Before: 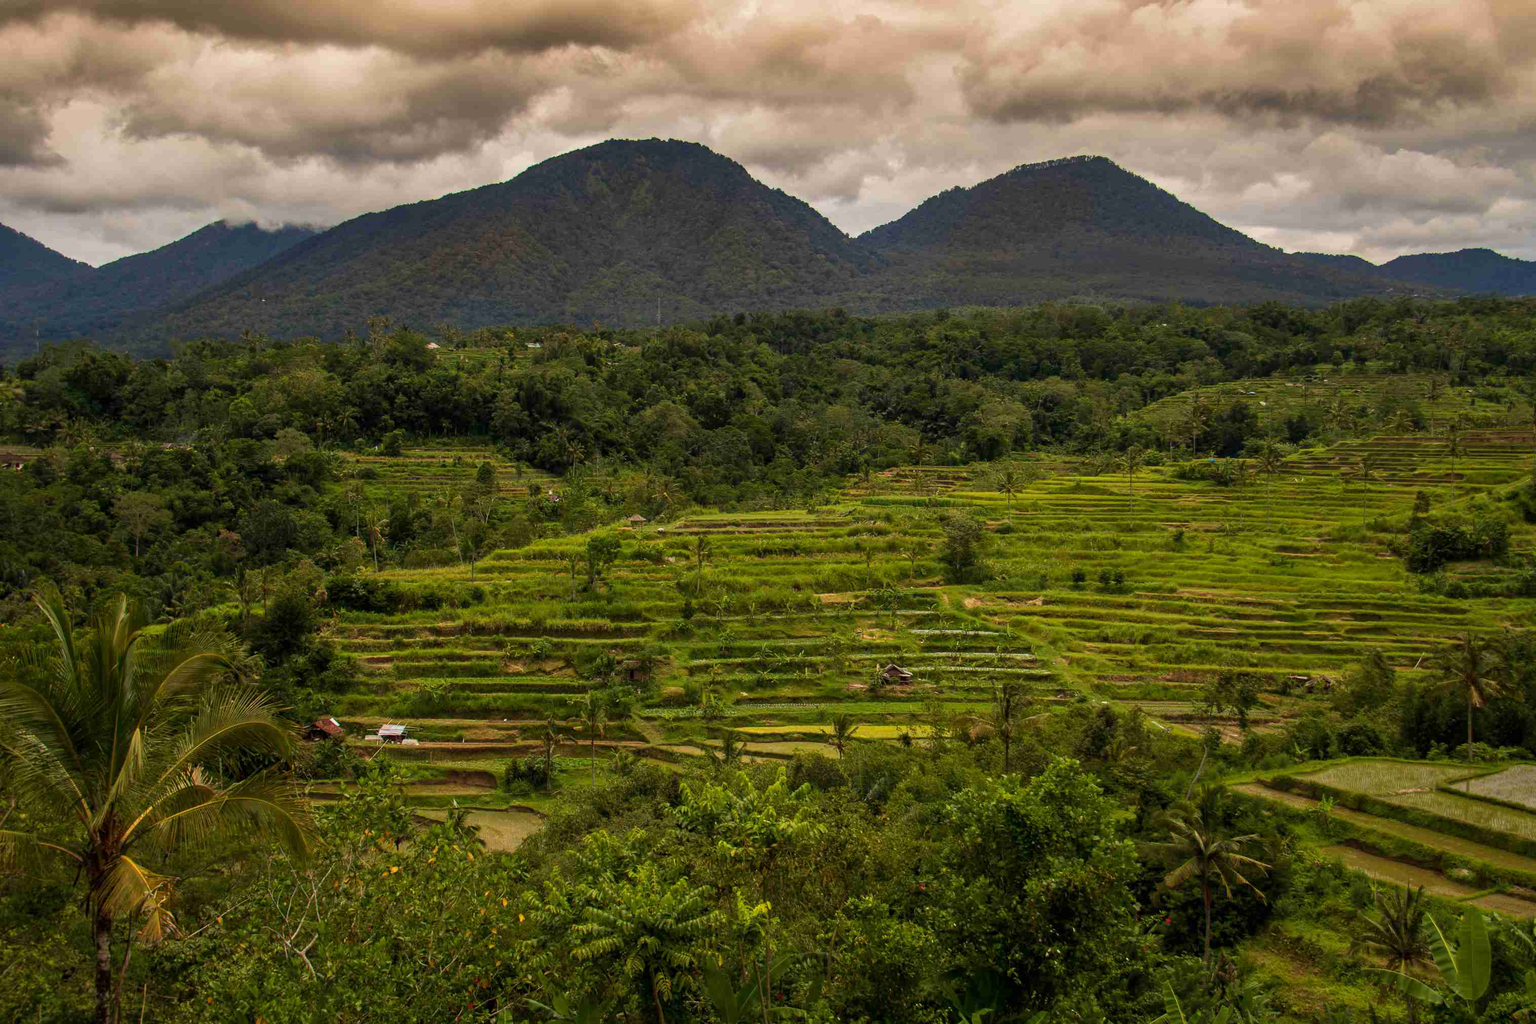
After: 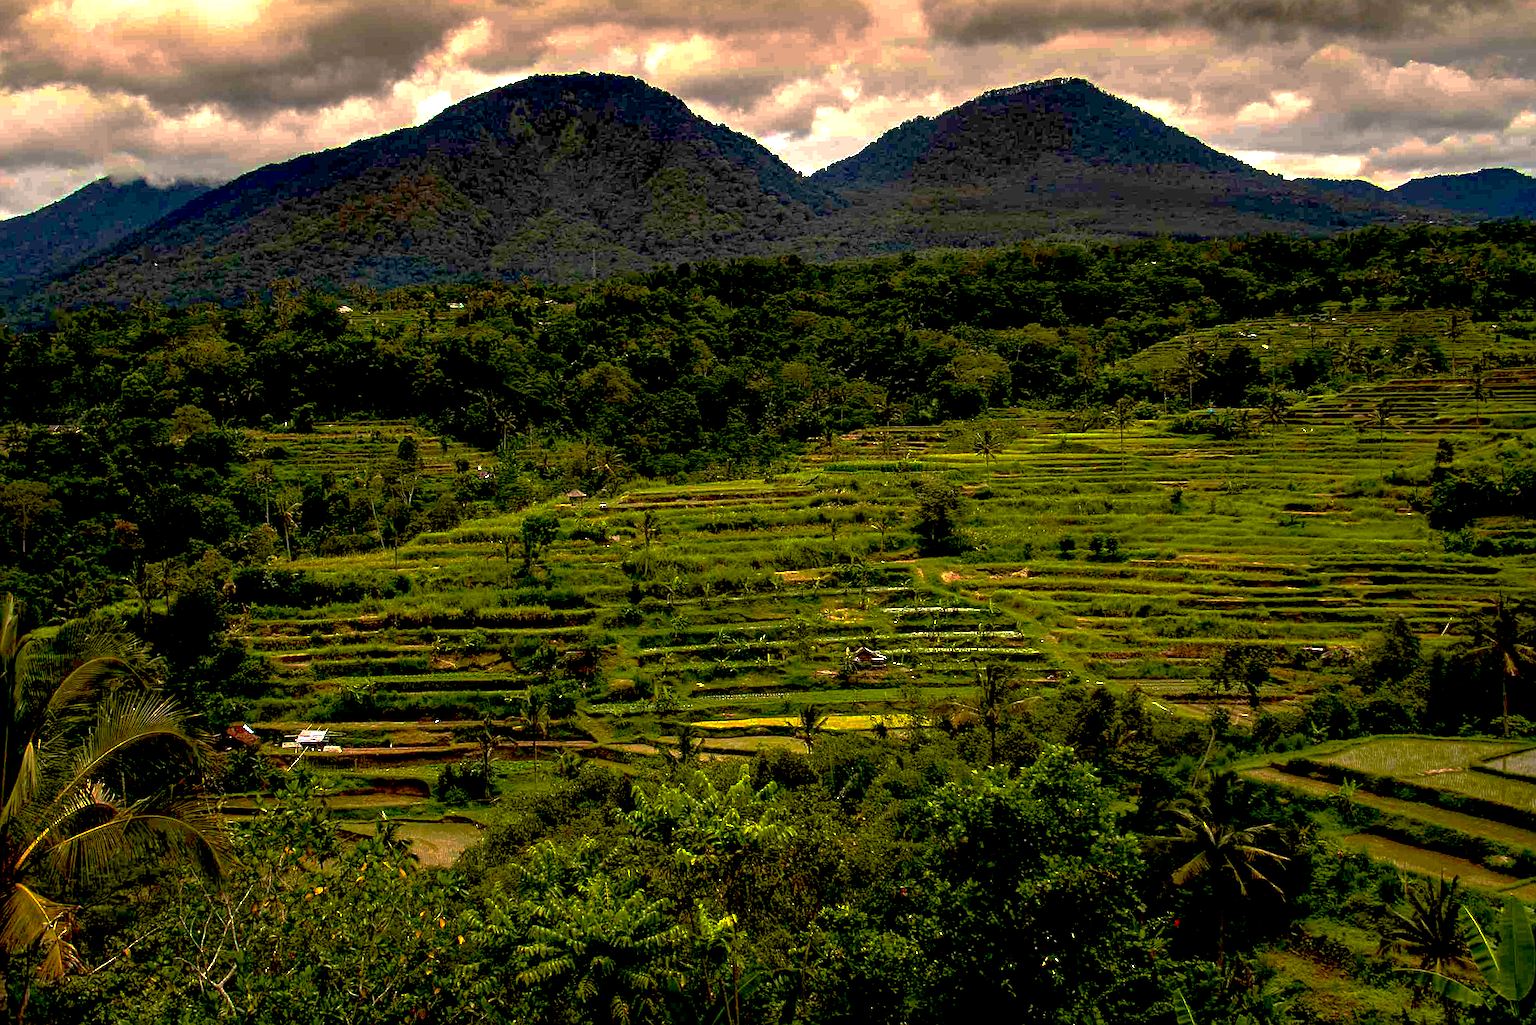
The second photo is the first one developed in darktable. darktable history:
base curve: curves: ch0 [(0, 0) (0.841, 0.609) (1, 1)], preserve colors none
crop and rotate: angle 1.65°, left 5.824%, top 5.695%
sharpen: amount 0.476
exposure: black level correction 0.036, exposure 0.908 EV, compensate highlight preservation false
